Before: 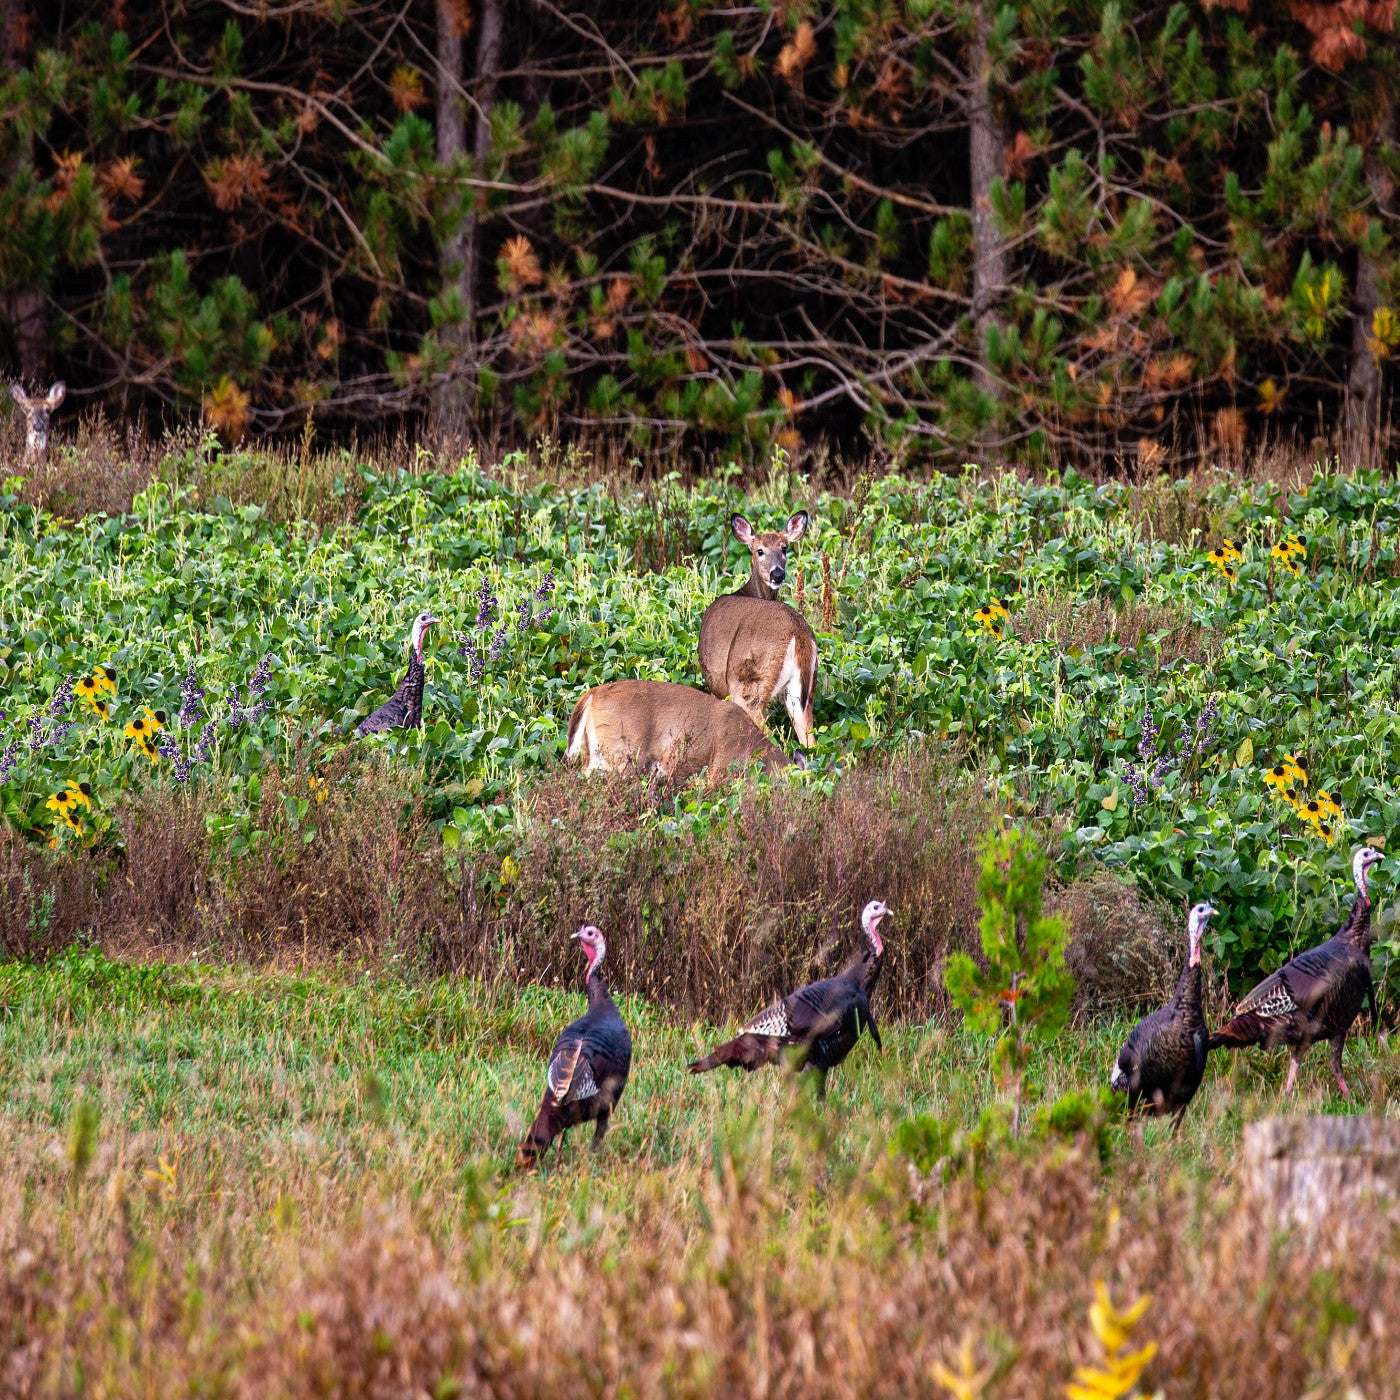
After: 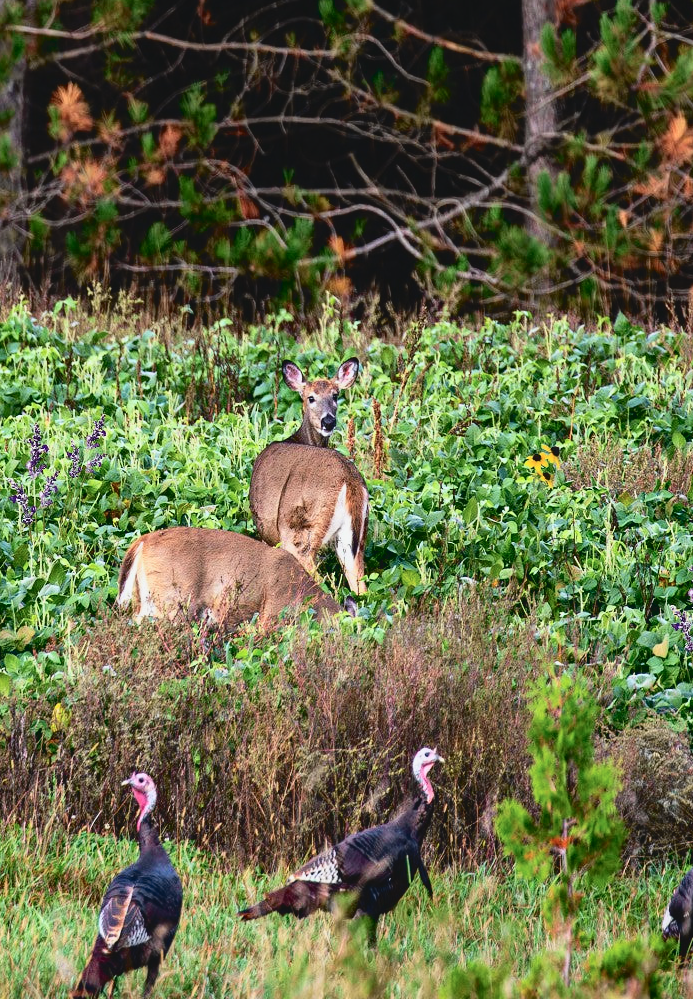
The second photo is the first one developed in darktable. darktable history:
crop: left 32.075%, top 10.976%, right 18.355%, bottom 17.596%
tone curve: curves: ch0 [(0, 0.056) (0.049, 0.073) (0.155, 0.127) (0.33, 0.331) (0.432, 0.46) (0.601, 0.655) (0.843, 0.876) (1, 0.965)]; ch1 [(0, 0) (0.339, 0.334) (0.445, 0.419) (0.476, 0.454) (0.497, 0.494) (0.53, 0.511) (0.557, 0.549) (0.613, 0.614) (0.728, 0.729) (1, 1)]; ch2 [(0, 0) (0.327, 0.318) (0.417, 0.426) (0.46, 0.453) (0.502, 0.5) (0.526, 0.52) (0.54, 0.543) (0.606, 0.61) (0.74, 0.716) (1, 1)], color space Lab, independent channels, preserve colors none
